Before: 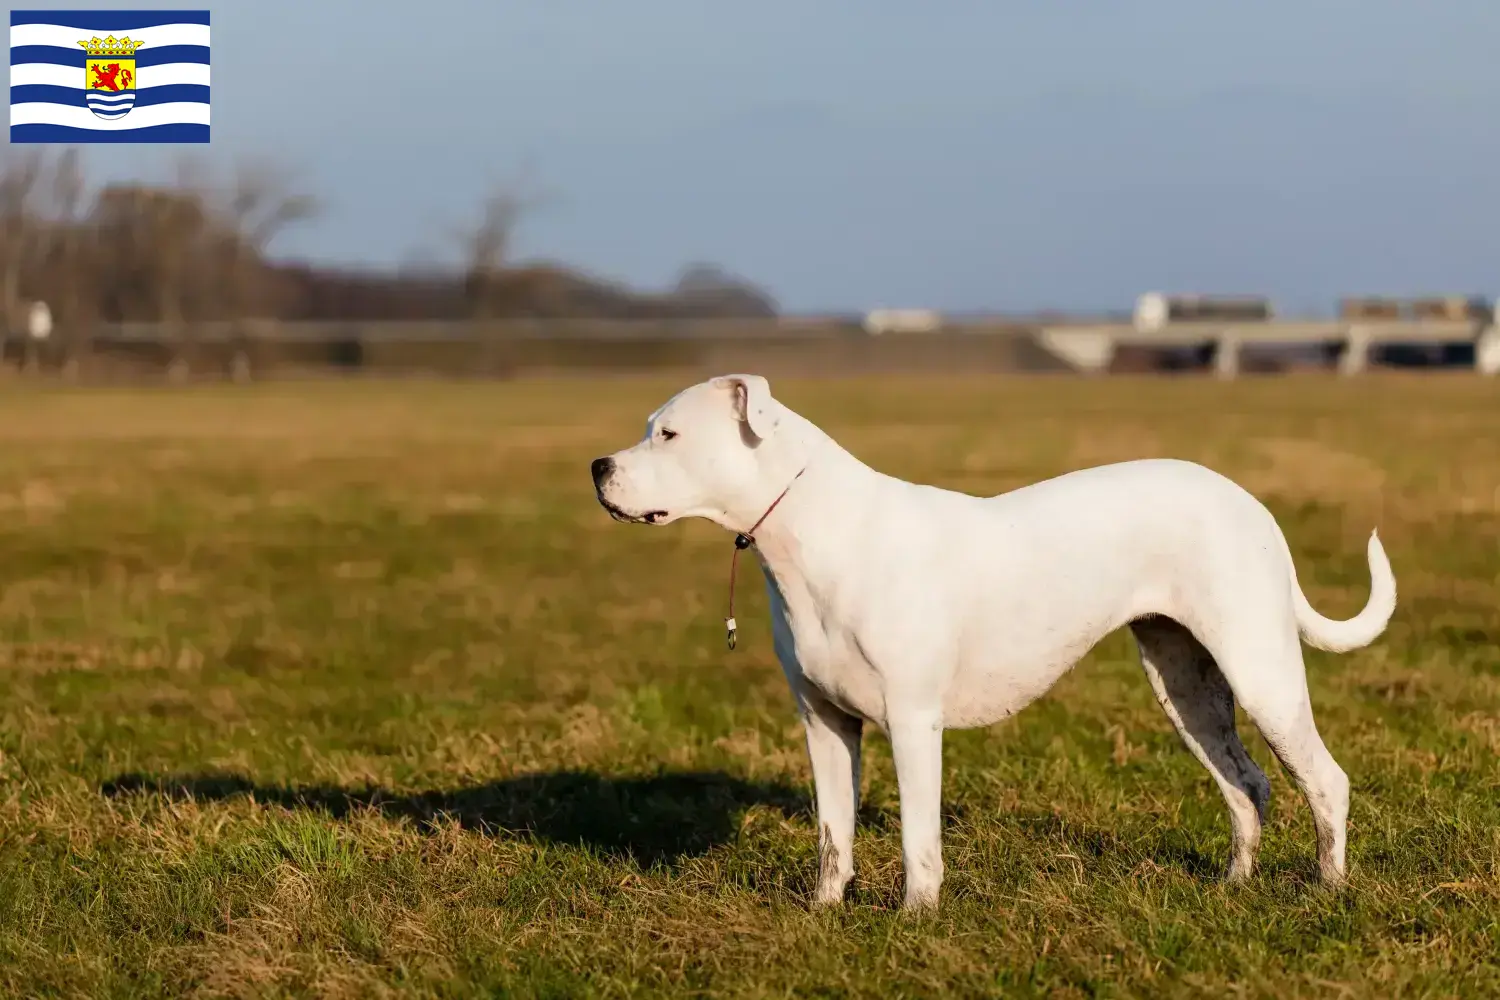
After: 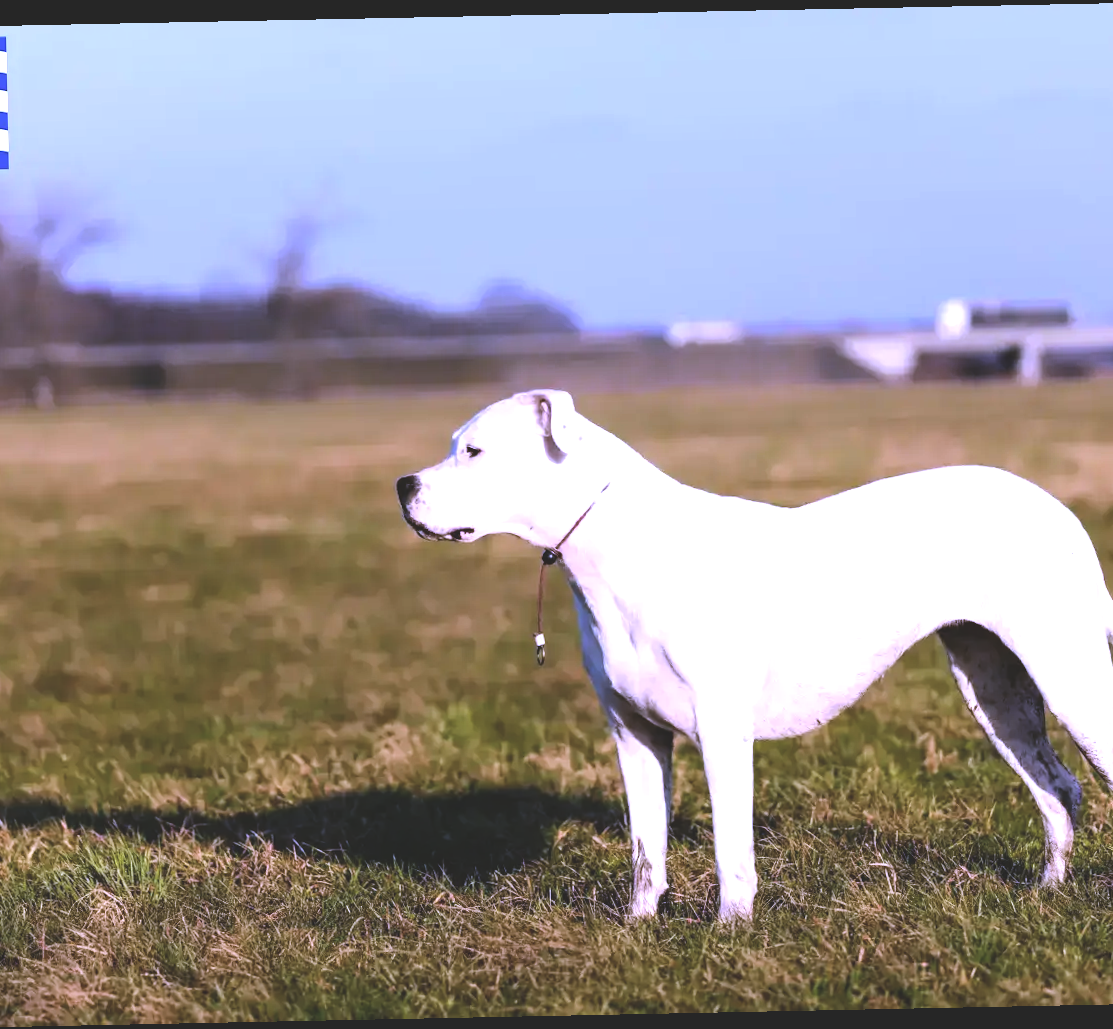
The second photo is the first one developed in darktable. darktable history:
crop: left 13.443%, right 13.31%
tone equalizer: -8 EV -0.75 EV, -7 EV -0.7 EV, -6 EV -0.6 EV, -5 EV -0.4 EV, -3 EV 0.4 EV, -2 EV 0.6 EV, -1 EV 0.7 EV, +0 EV 0.75 EV, edges refinement/feathering 500, mask exposure compensation -1.57 EV, preserve details no
white balance: red 0.98, blue 1.61
exposure: black level correction -0.03, compensate highlight preservation false
rotate and perspective: rotation -1.17°, automatic cropping off
